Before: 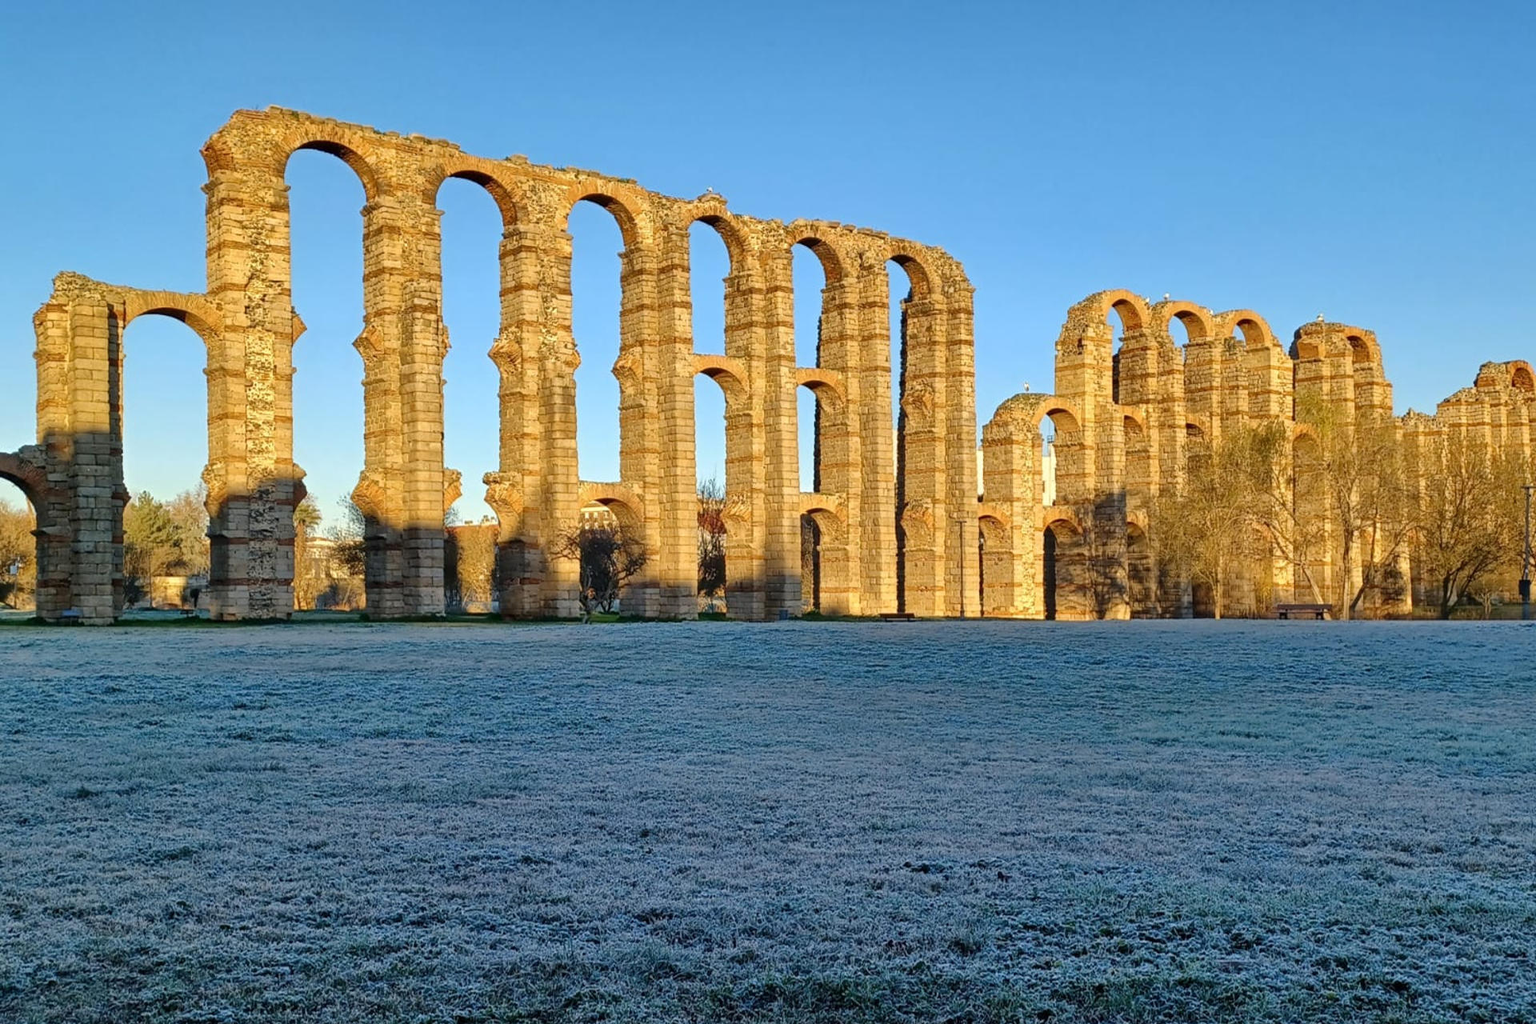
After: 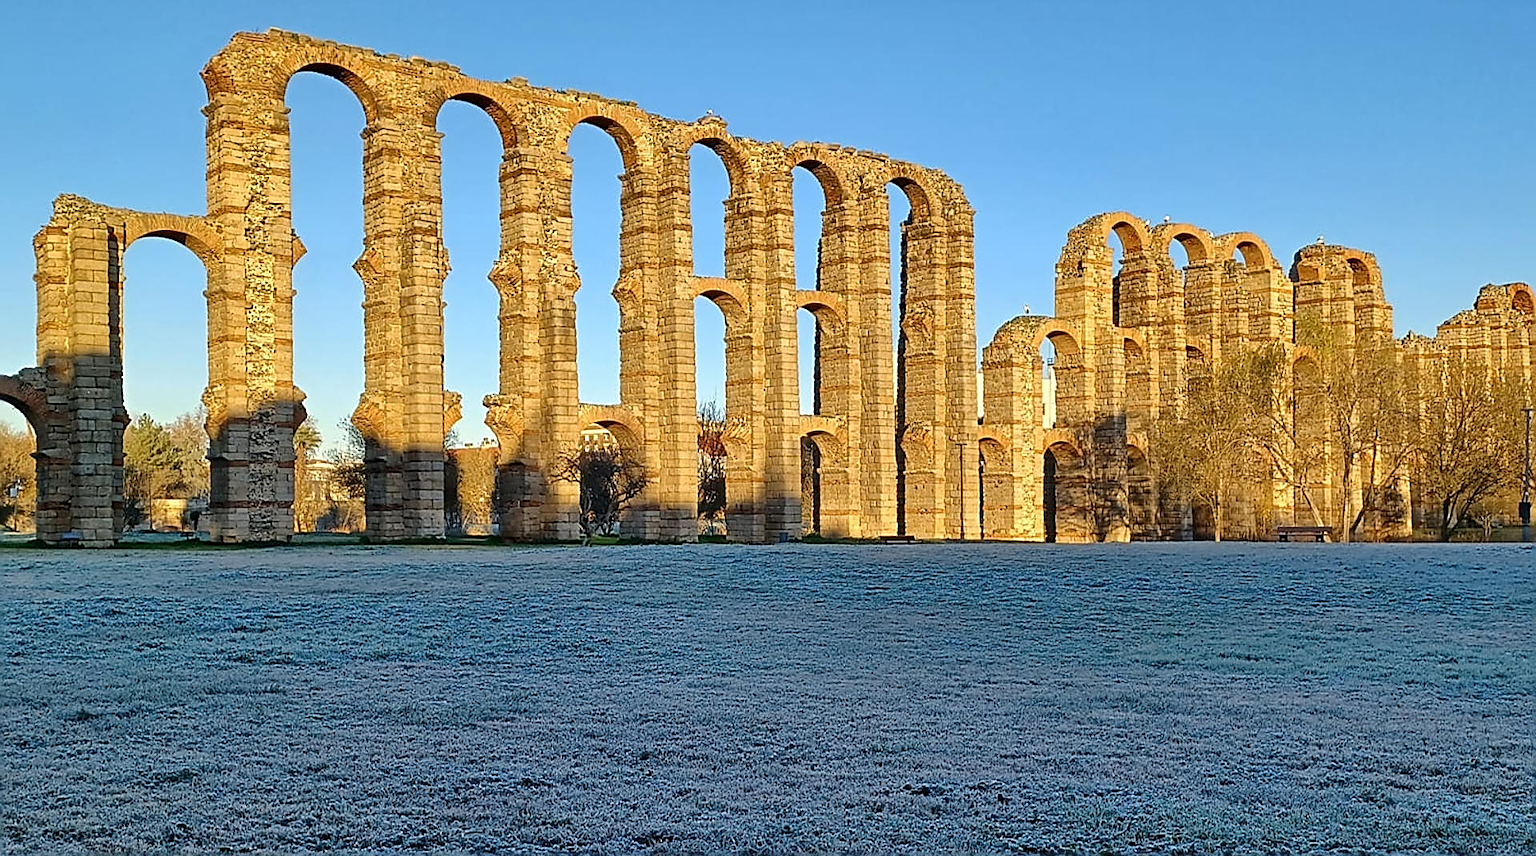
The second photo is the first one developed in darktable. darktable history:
sharpen: radius 1.685, amount 1.294
crop: top 7.625%, bottom 8.027%
